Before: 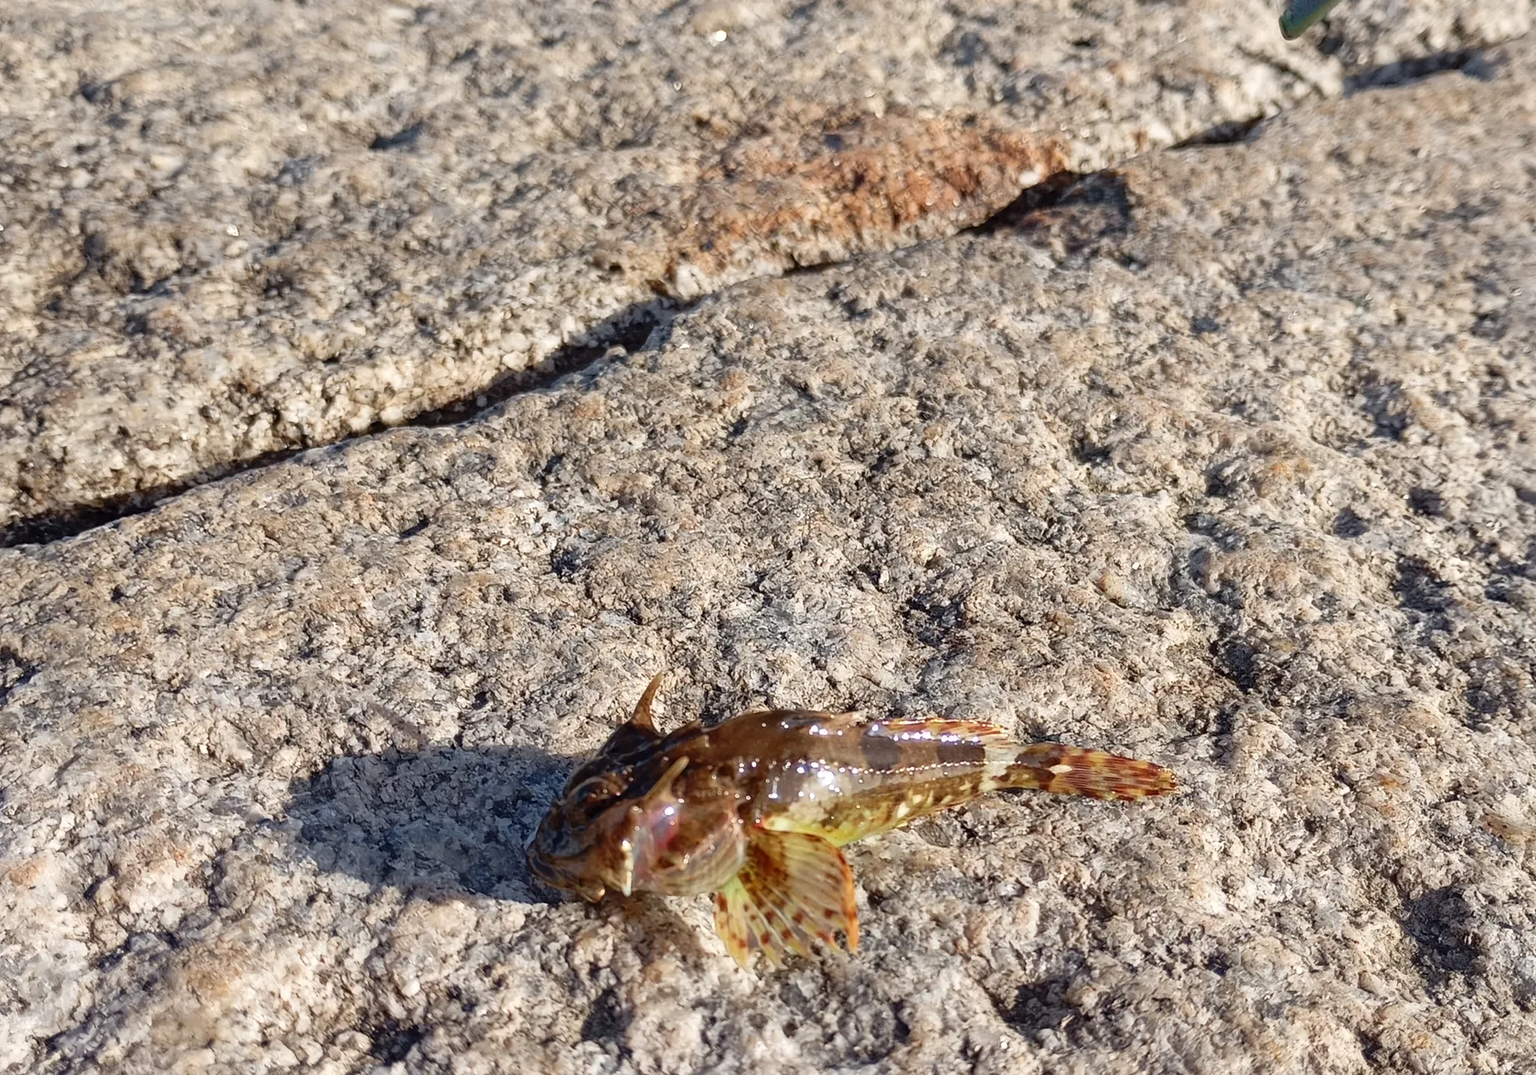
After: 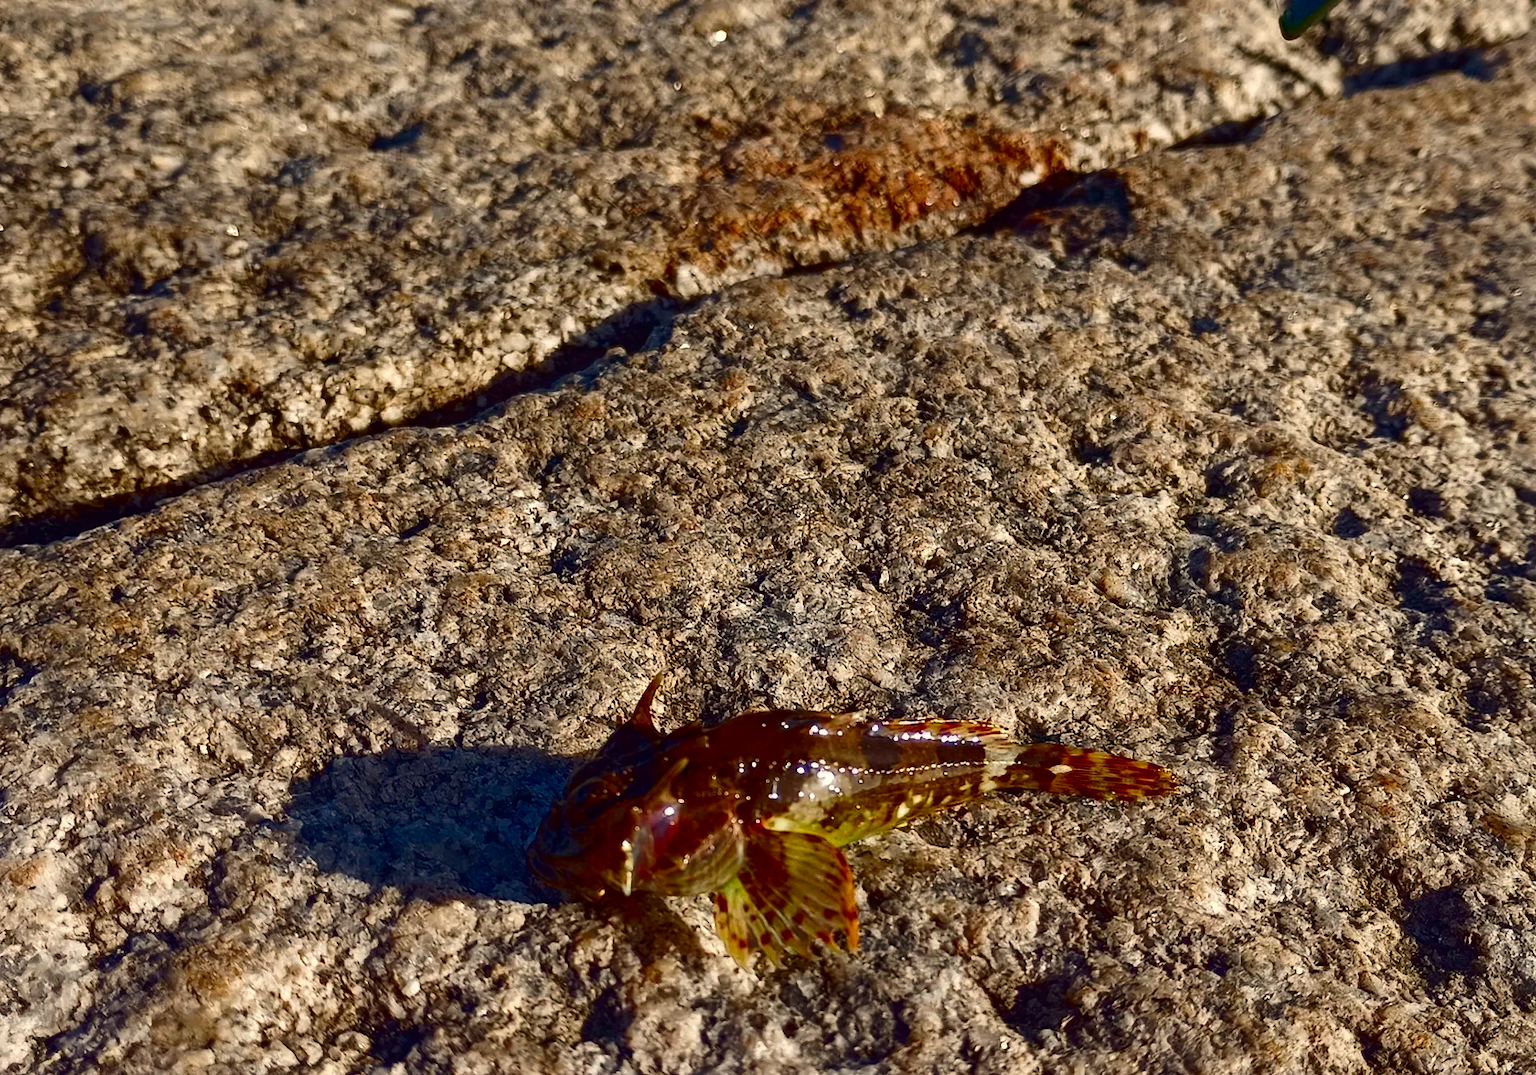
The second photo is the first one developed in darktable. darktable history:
contrast brightness saturation: contrast 0.09, brightness -0.59, saturation 0.17
color balance rgb: shadows lift › chroma 3%, shadows lift › hue 280.8°, power › hue 330°, highlights gain › chroma 3%, highlights gain › hue 75.6°, global offset › luminance 1.5%, perceptual saturation grading › global saturation 20%, perceptual saturation grading › highlights -25%, perceptual saturation grading › shadows 50%, global vibrance 30%
